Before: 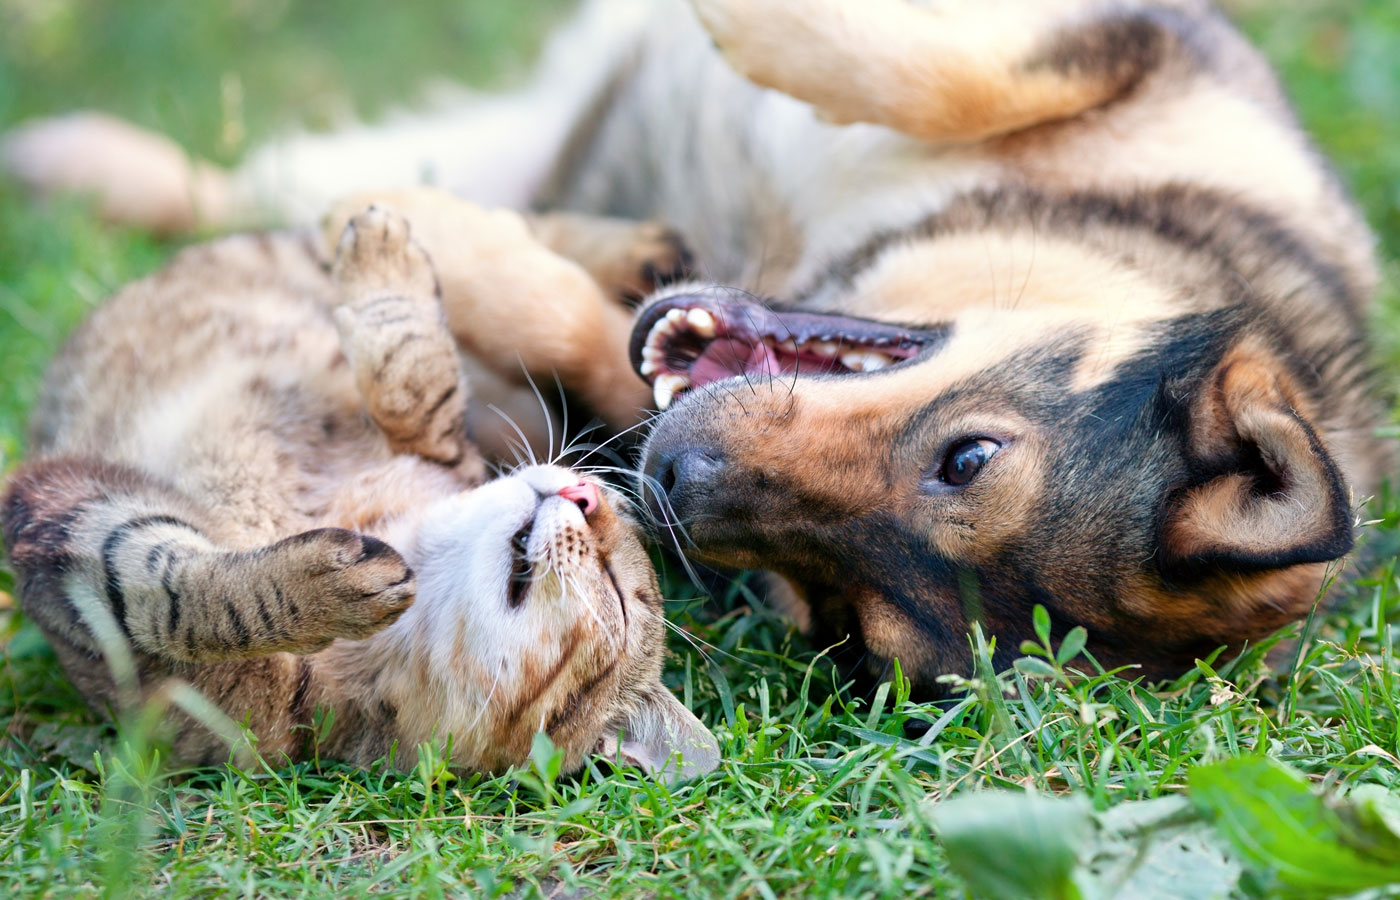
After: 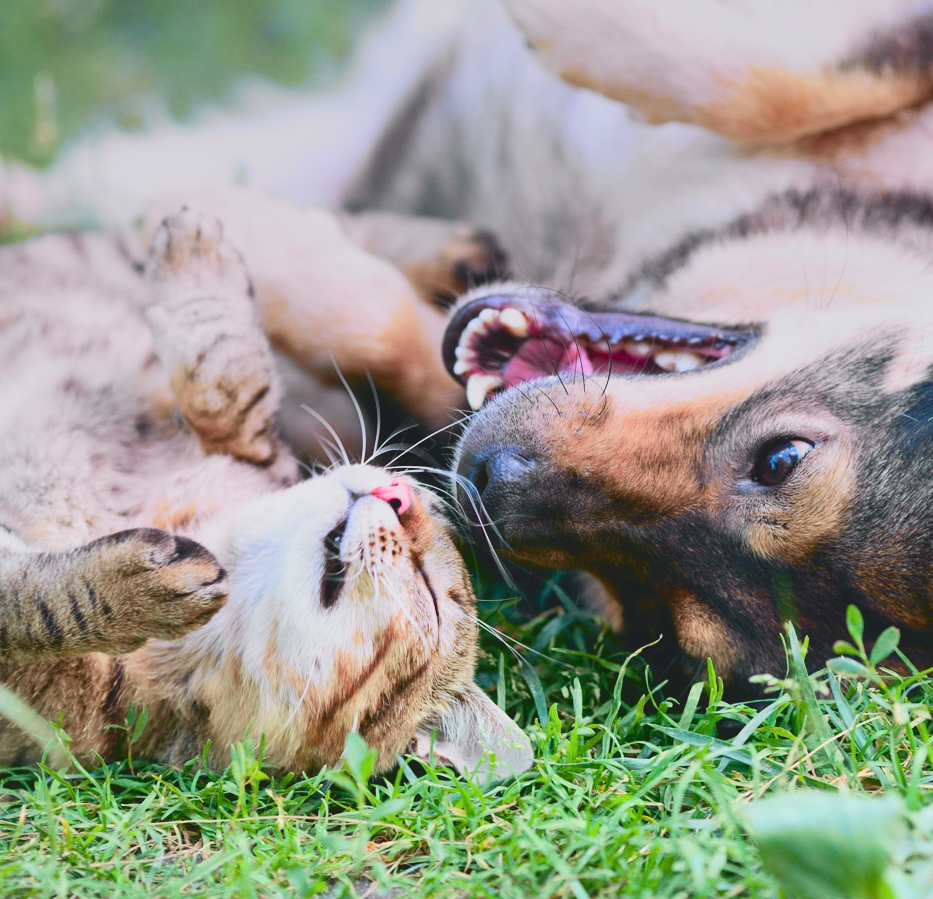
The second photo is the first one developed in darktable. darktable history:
tone curve: curves: ch0 [(0, 0.11) (0.181, 0.223) (0.405, 0.46) (0.456, 0.528) (0.634, 0.728) (0.877, 0.89) (0.984, 0.935)]; ch1 [(0, 0.052) (0.443, 0.43) (0.492, 0.485) (0.566, 0.579) (0.595, 0.625) (0.608, 0.654) (0.65, 0.708) (1, 0.961)]; ch2 [(0, 0) (0.33, 0.301) (0.421, 0.443) (0.447, 0.489) (0.495, 0.492) (0.537, 0.57) (0.586, 0.591) (0.663, 0.686) (1, 1)], color space Lab, independent channels, preserve colors none
graduated density: hue 238.83°, saturation 50%
crop and rotate: left 13.409%, right 19.924%
